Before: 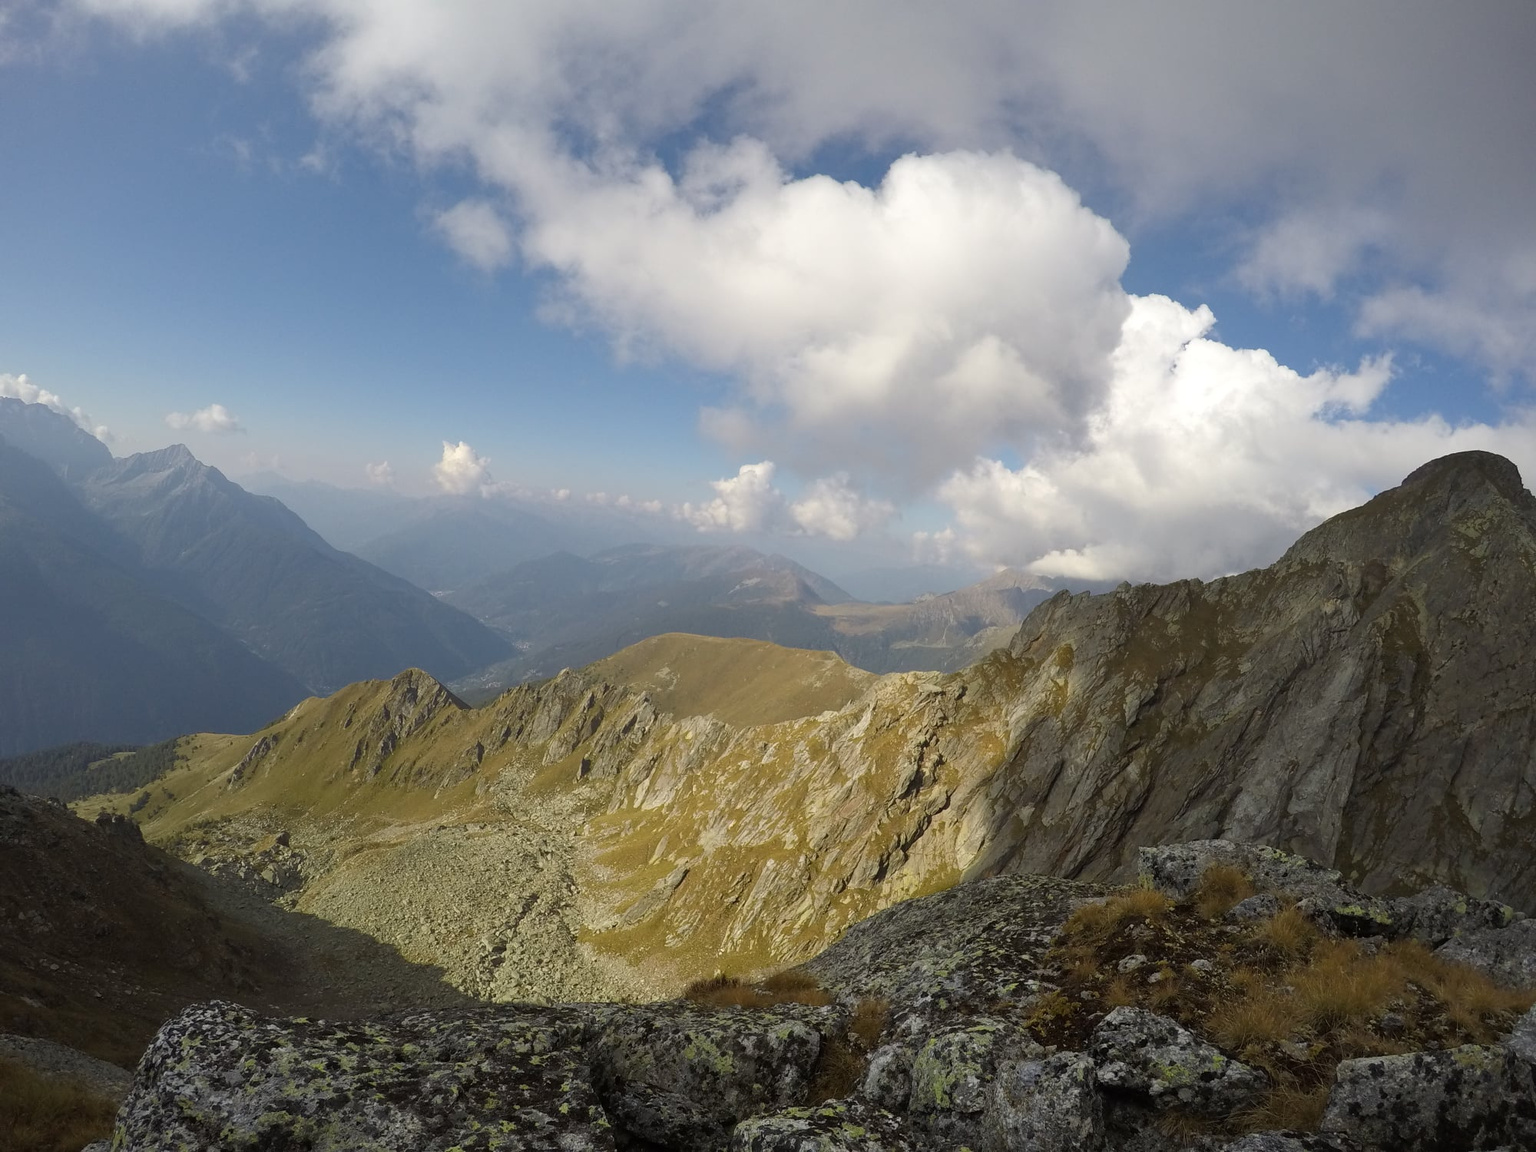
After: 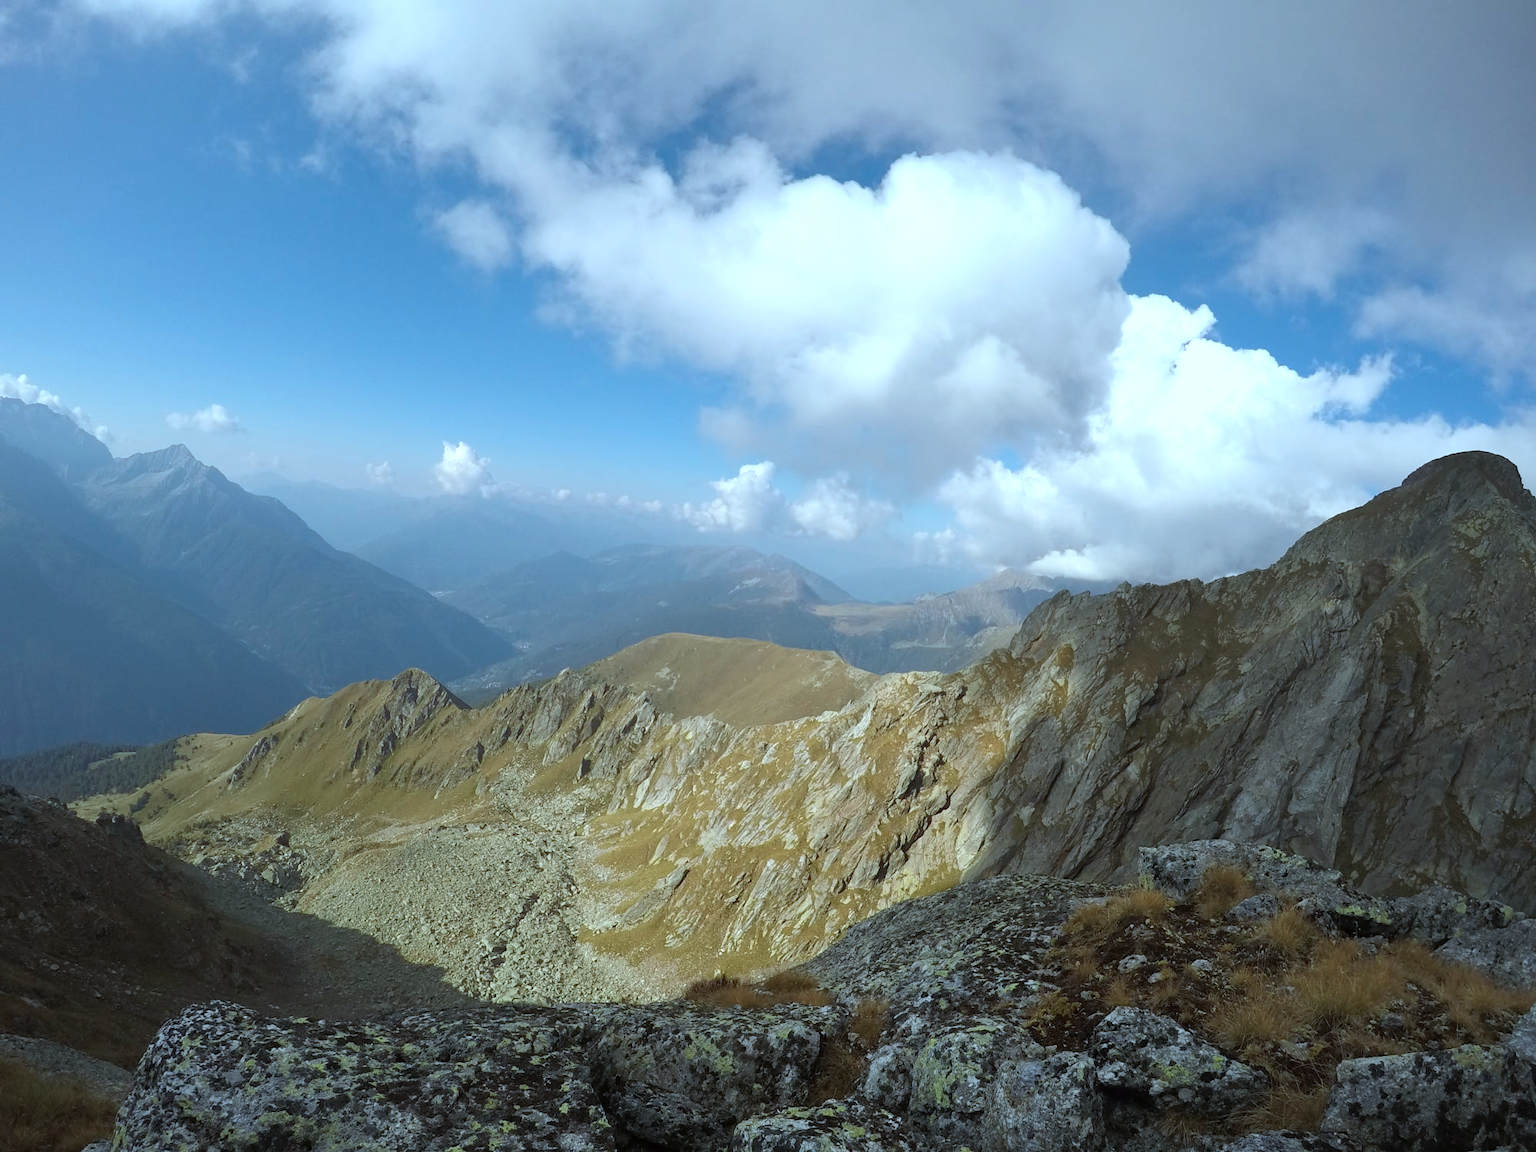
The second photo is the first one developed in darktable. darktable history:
color correction: highlights a* -9.73, highlights b* -21.22
exposure: exposure 0.3 EV, compensate highlight preservation false
